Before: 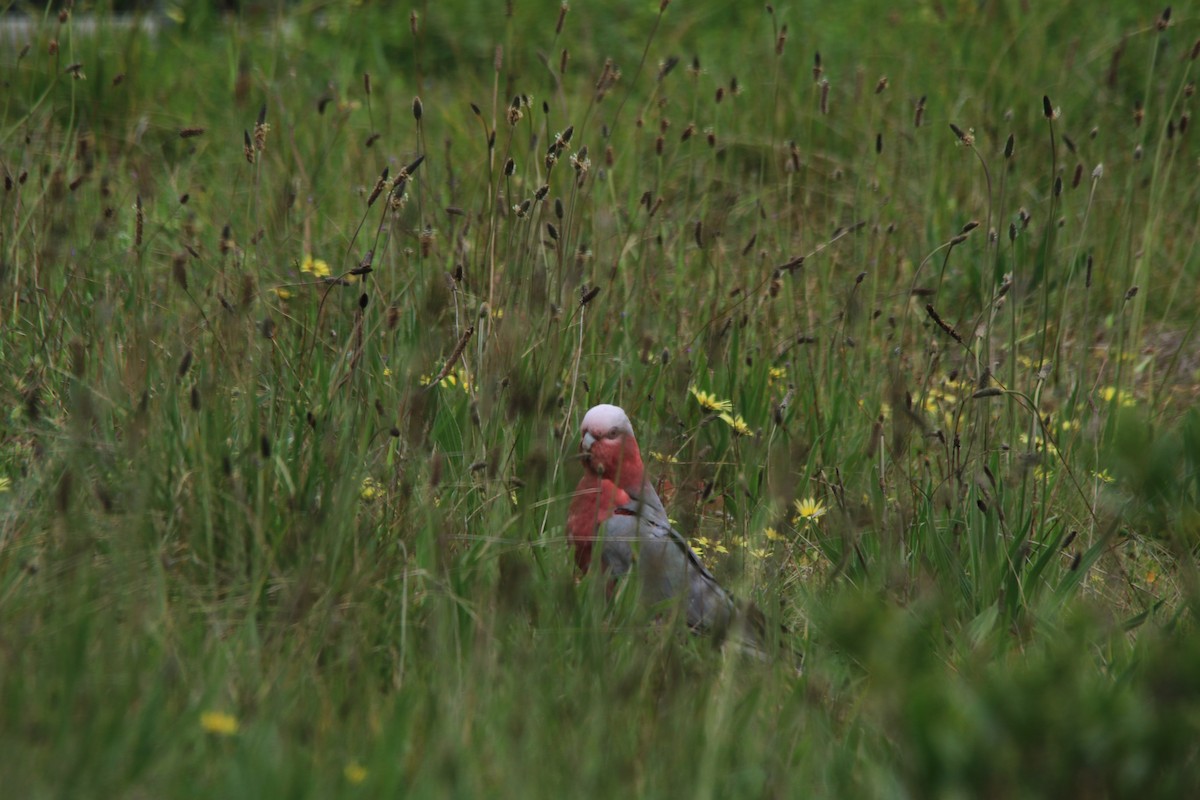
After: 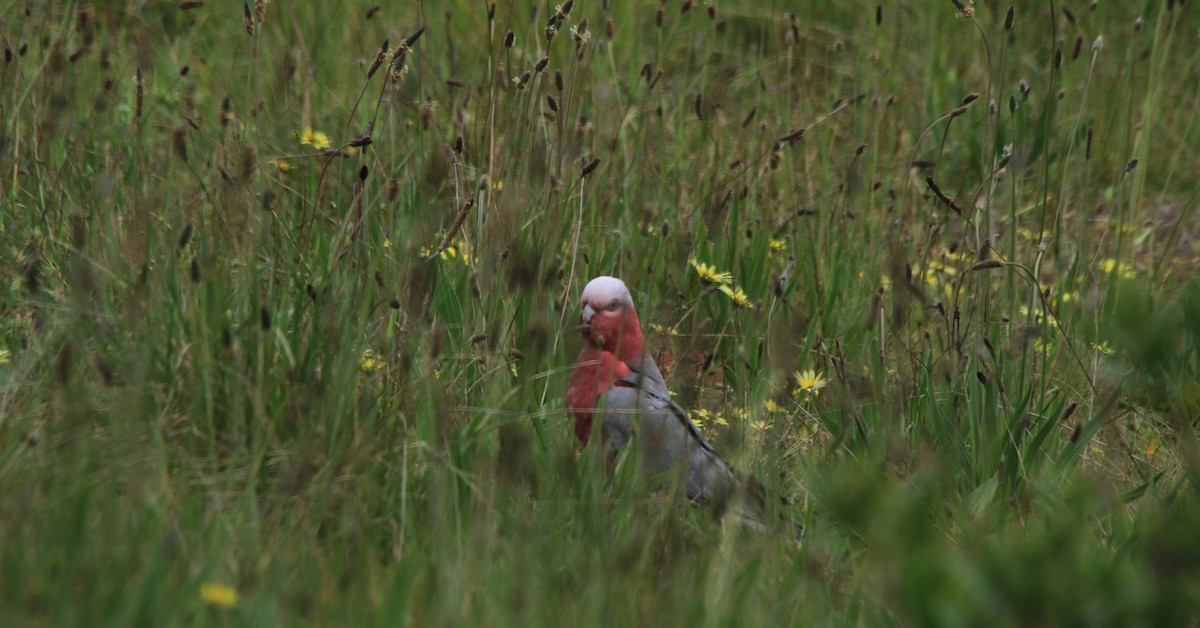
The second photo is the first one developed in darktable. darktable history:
crop and rotate: top 16.001%, bottom 5.463%
